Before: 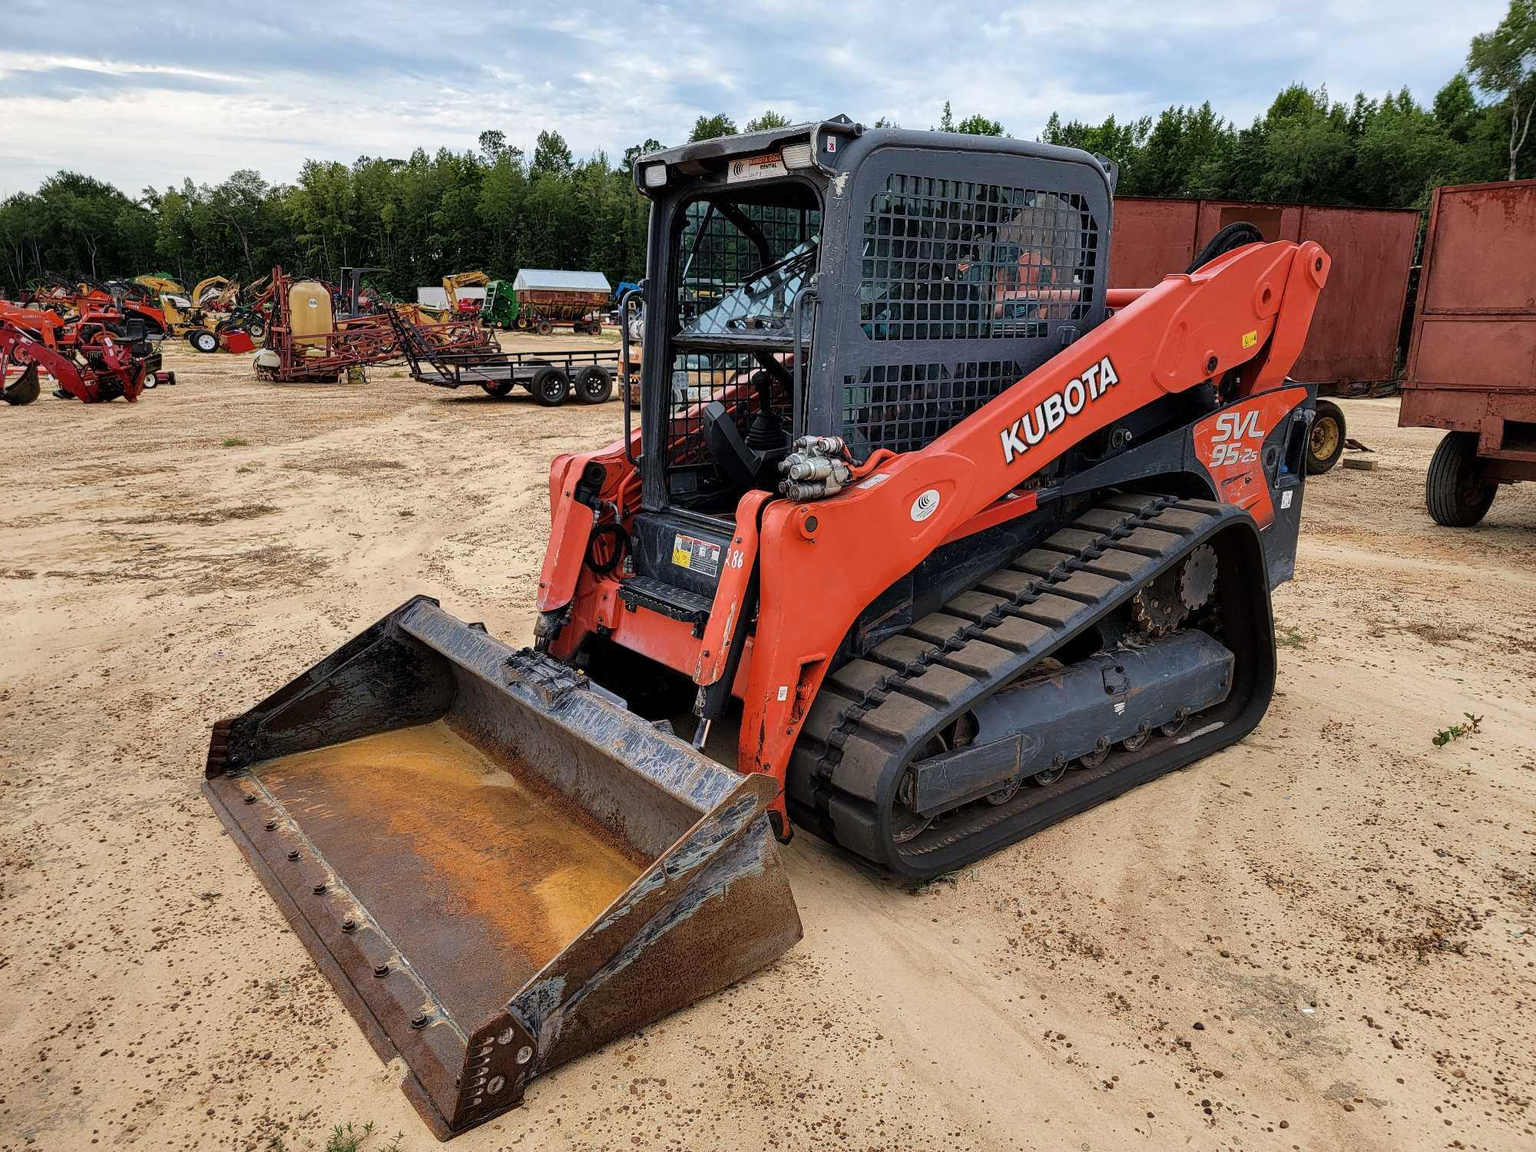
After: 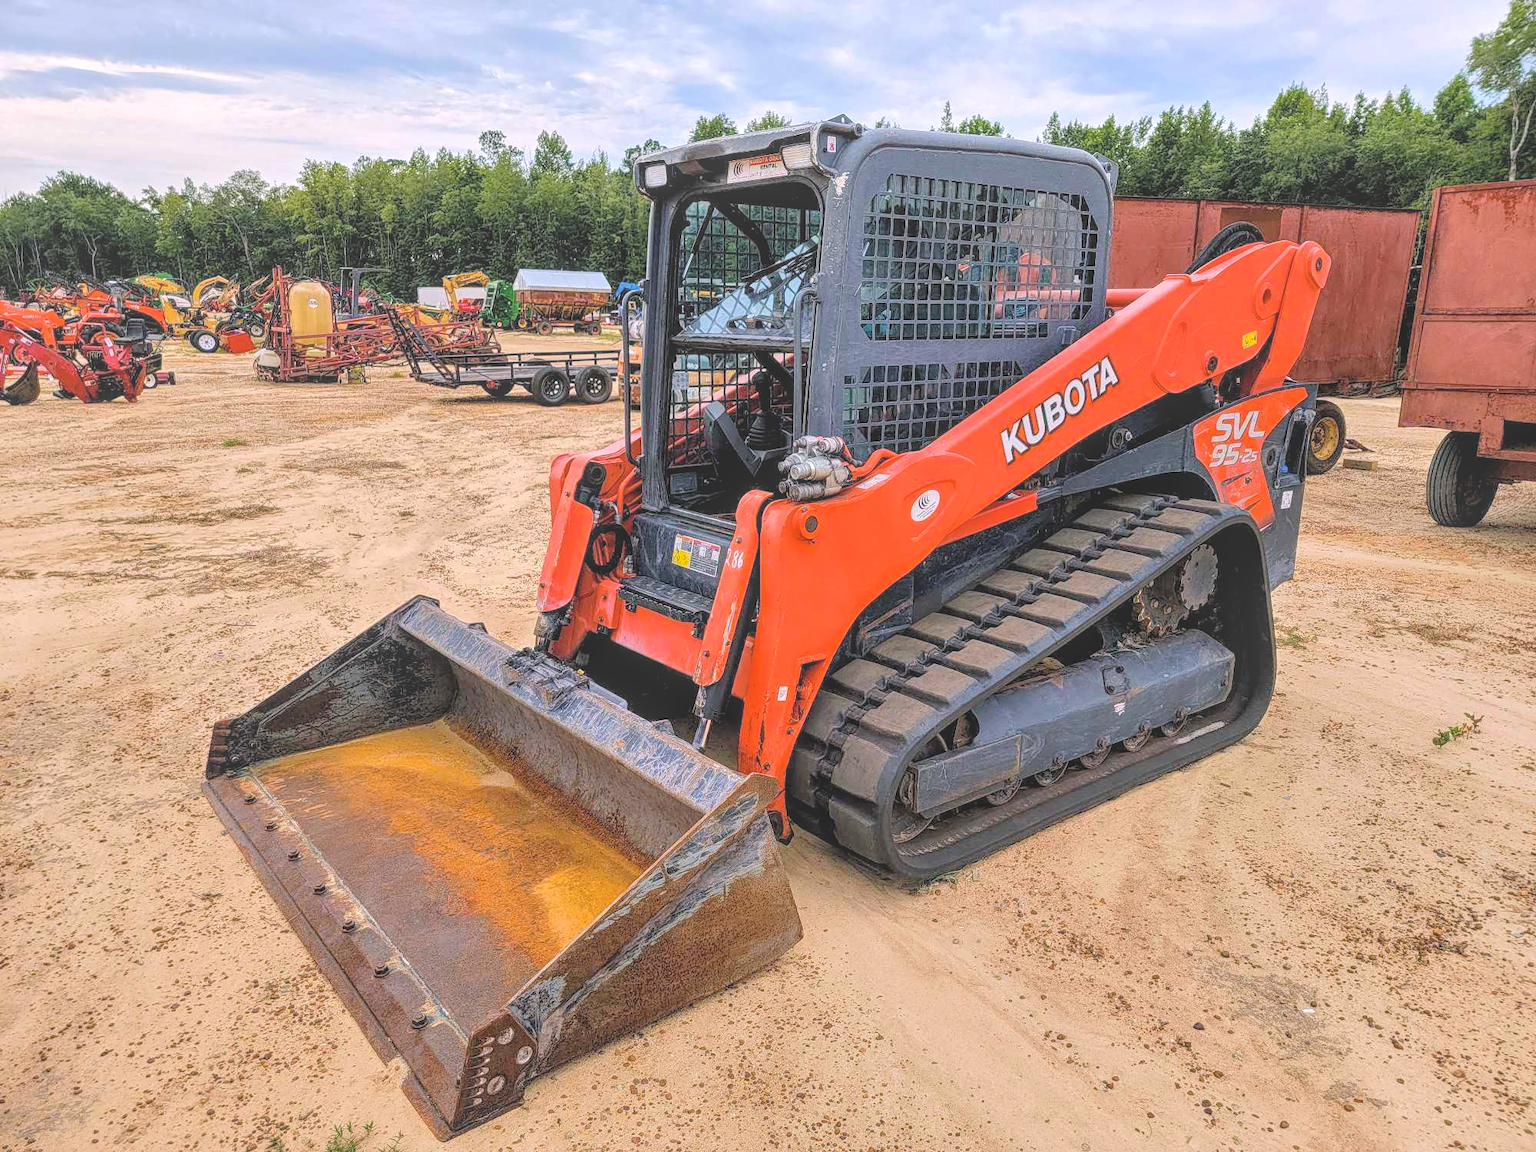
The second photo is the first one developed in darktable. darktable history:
contrast brightness saturation: brightness 0.153
color balance rgb: highlights gain › chroma 1.538%, highlights gain › hue 308.23°, perceptual saturation grading › global saturation 19.967%
local contrast: highlights 73%, shadows 17%, midtone range 0.193
exposure: black level correction 0.002, exposure 0.147 EV, compensate exposure bias true, compensate highlight preservation false
